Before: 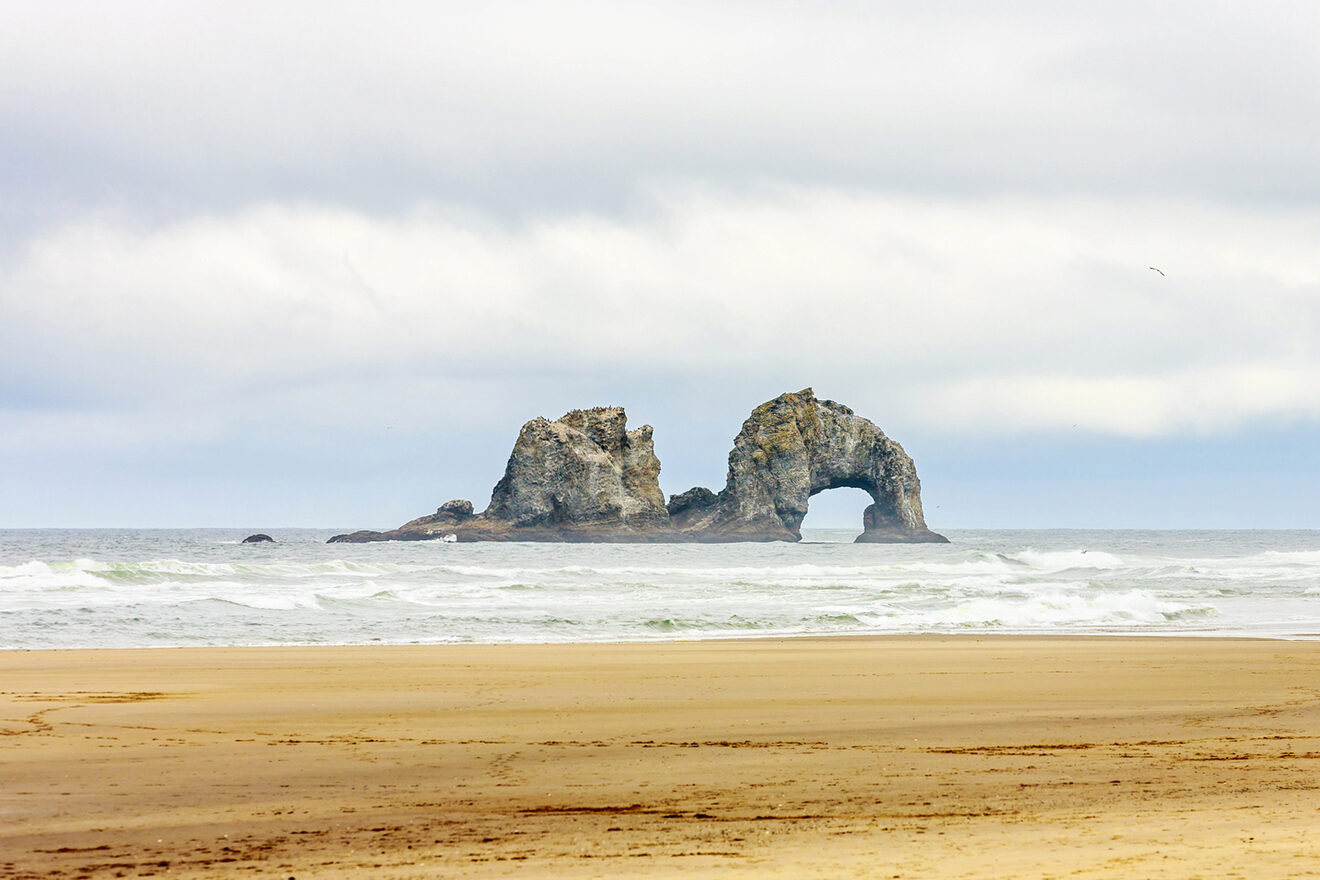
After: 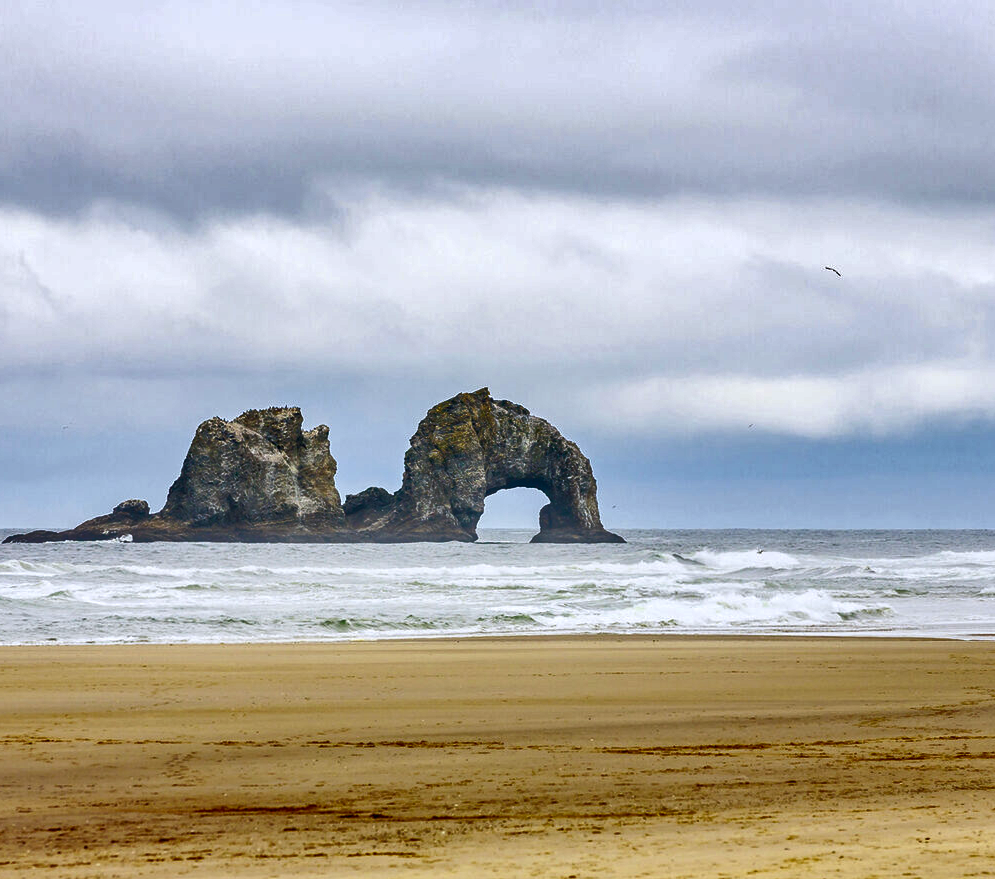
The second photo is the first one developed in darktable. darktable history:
white balance: red 0.984, blue 1.059
crop and rotate: left 24.6%
shadows and highlights: radius 108.52, shadows 44.07, highlights -67.8, low approximation 0.01, soften with gaussian
